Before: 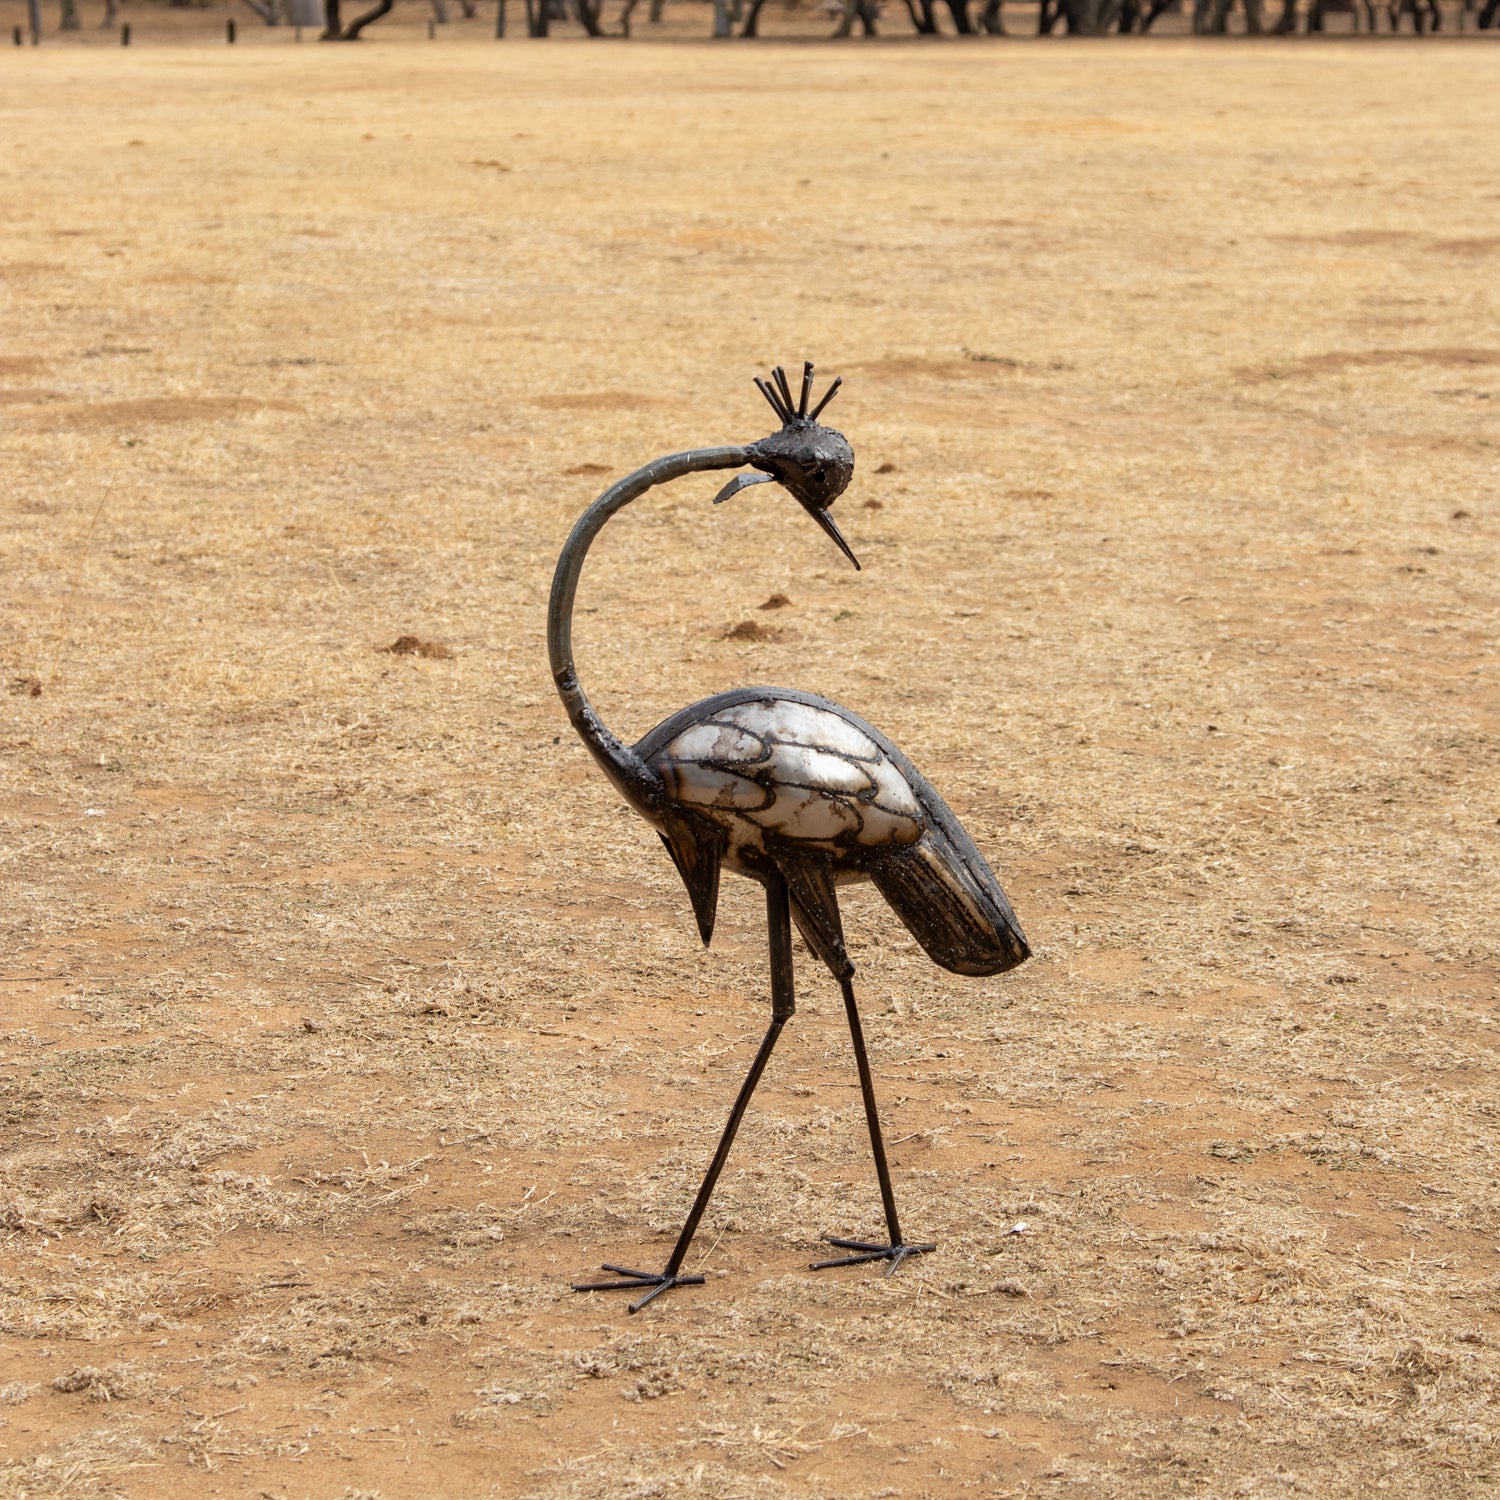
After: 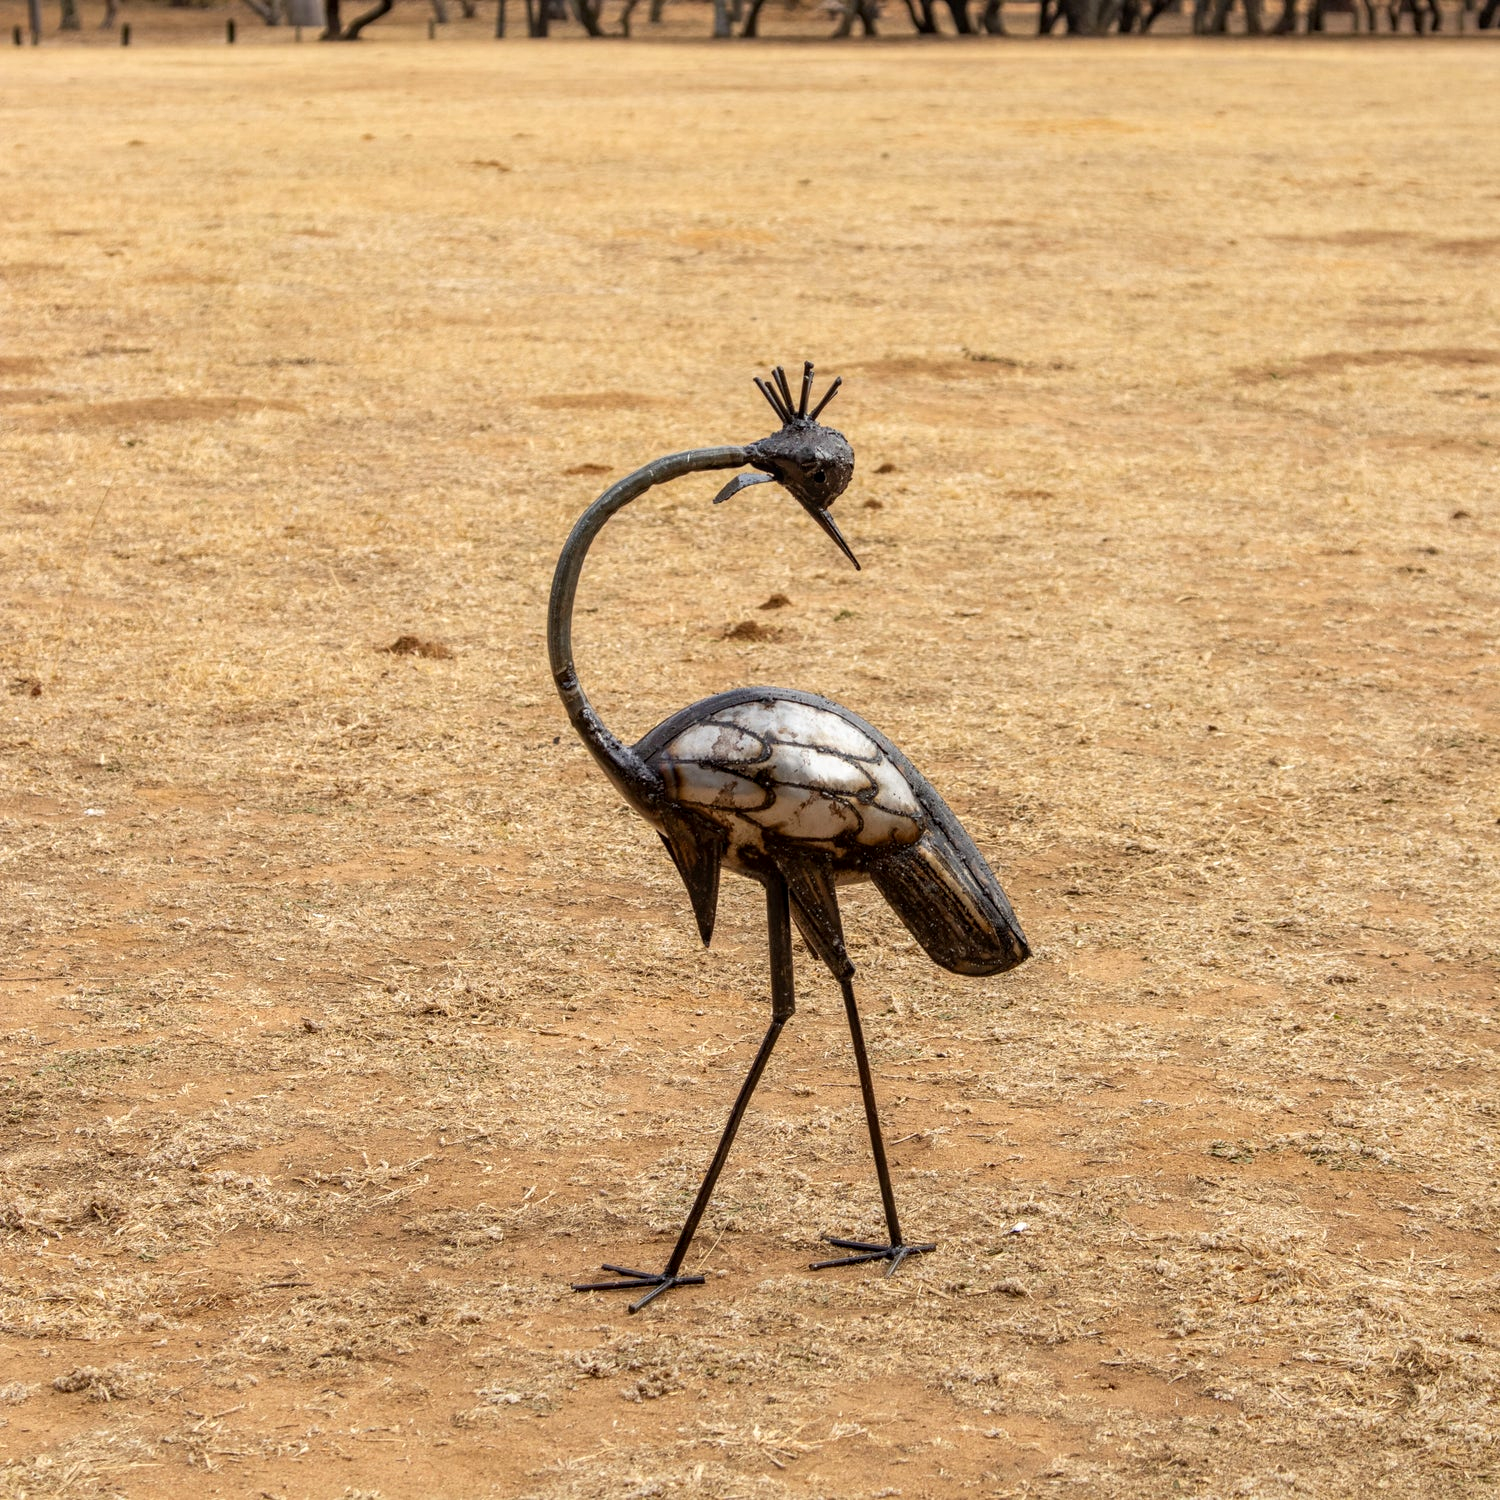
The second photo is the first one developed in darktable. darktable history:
contrast brightness saturation: contrast 0.04, saturation 0.16
local contrast: on, module defaults
